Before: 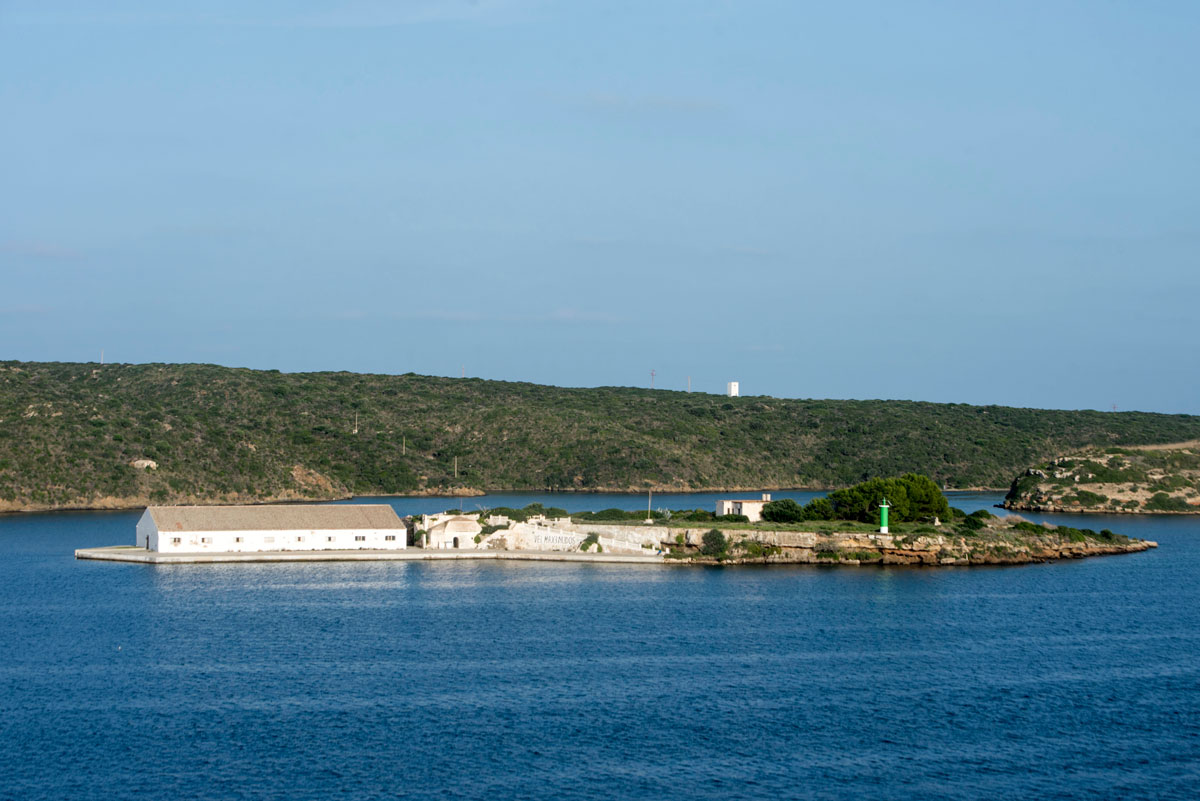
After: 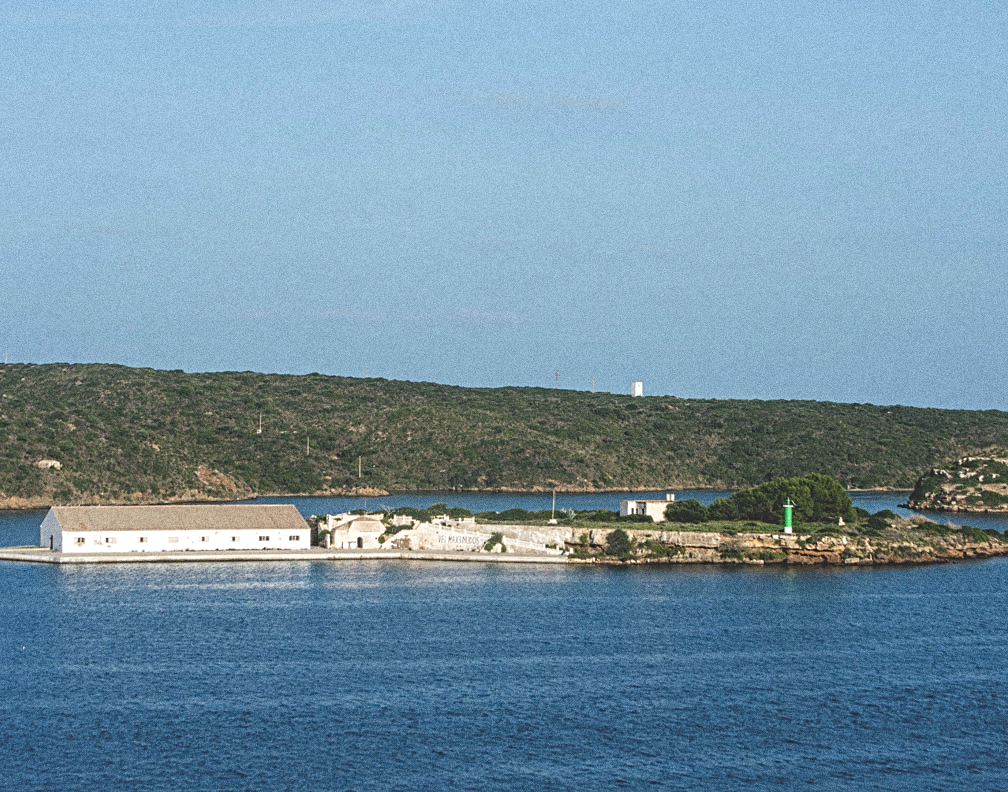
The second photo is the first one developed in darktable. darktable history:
crop: left 8.026%, right 7.374%
exposure: black level correction -0.03, compensate highlight preservation false
grain: coarseness 0.09 ISO, strength 40%
contrast equalizer: y [[0.5, 0.5, 0.5, 0.539, 0.64, 0.611], [0.5 ×6], [0.5 ×6], [0 ×6], [0 ×6]]
